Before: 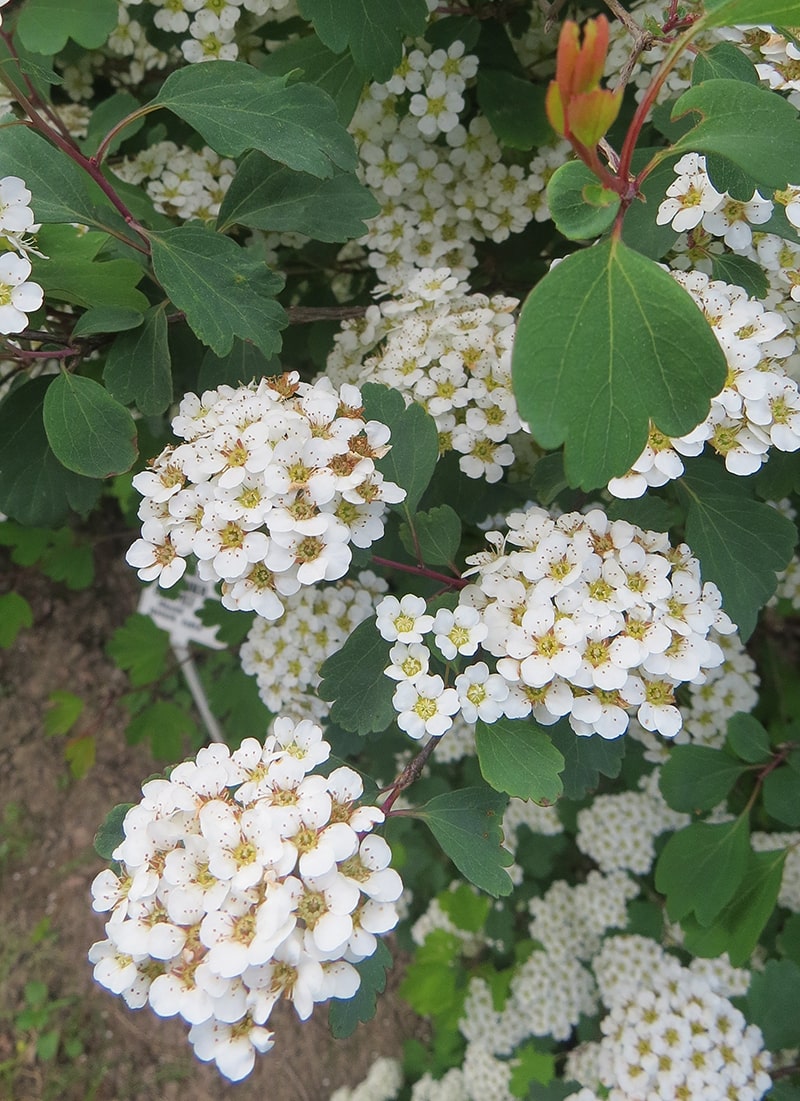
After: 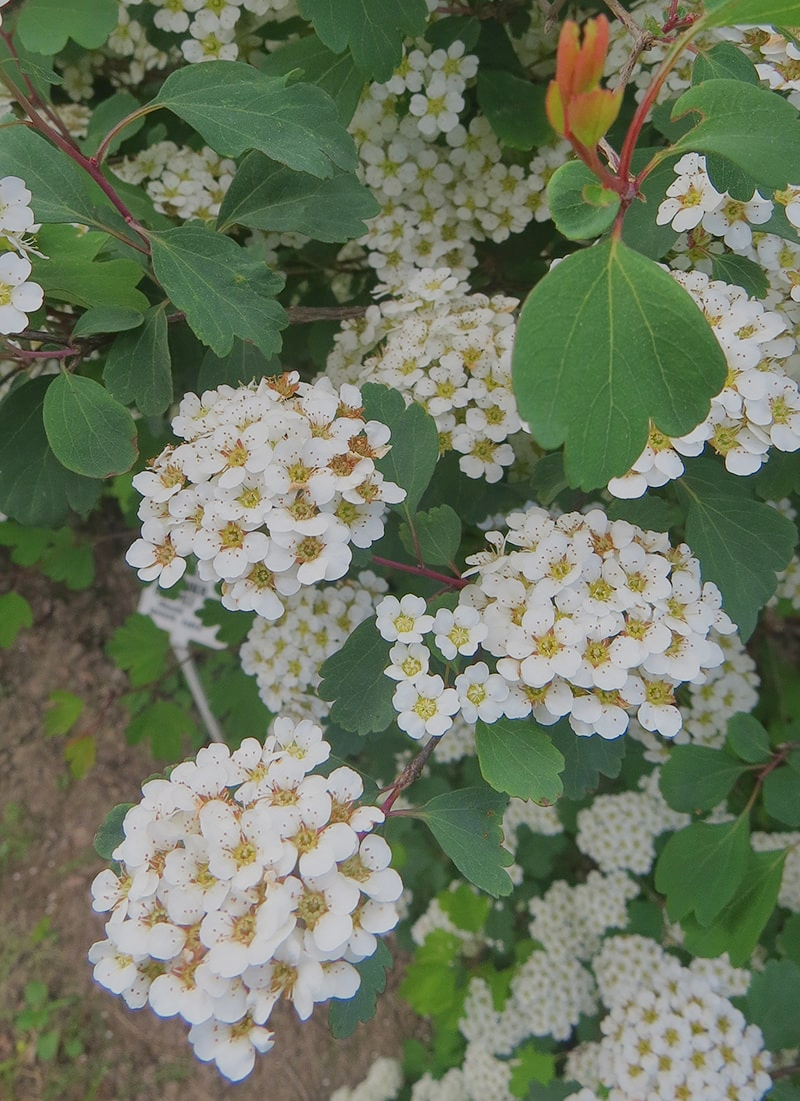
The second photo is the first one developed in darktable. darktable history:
local contrast: mode bilateral grid, contrast 20, coarseness 50, detail 132%, midtone range 0.2
color balance rgb: contrast -30%
